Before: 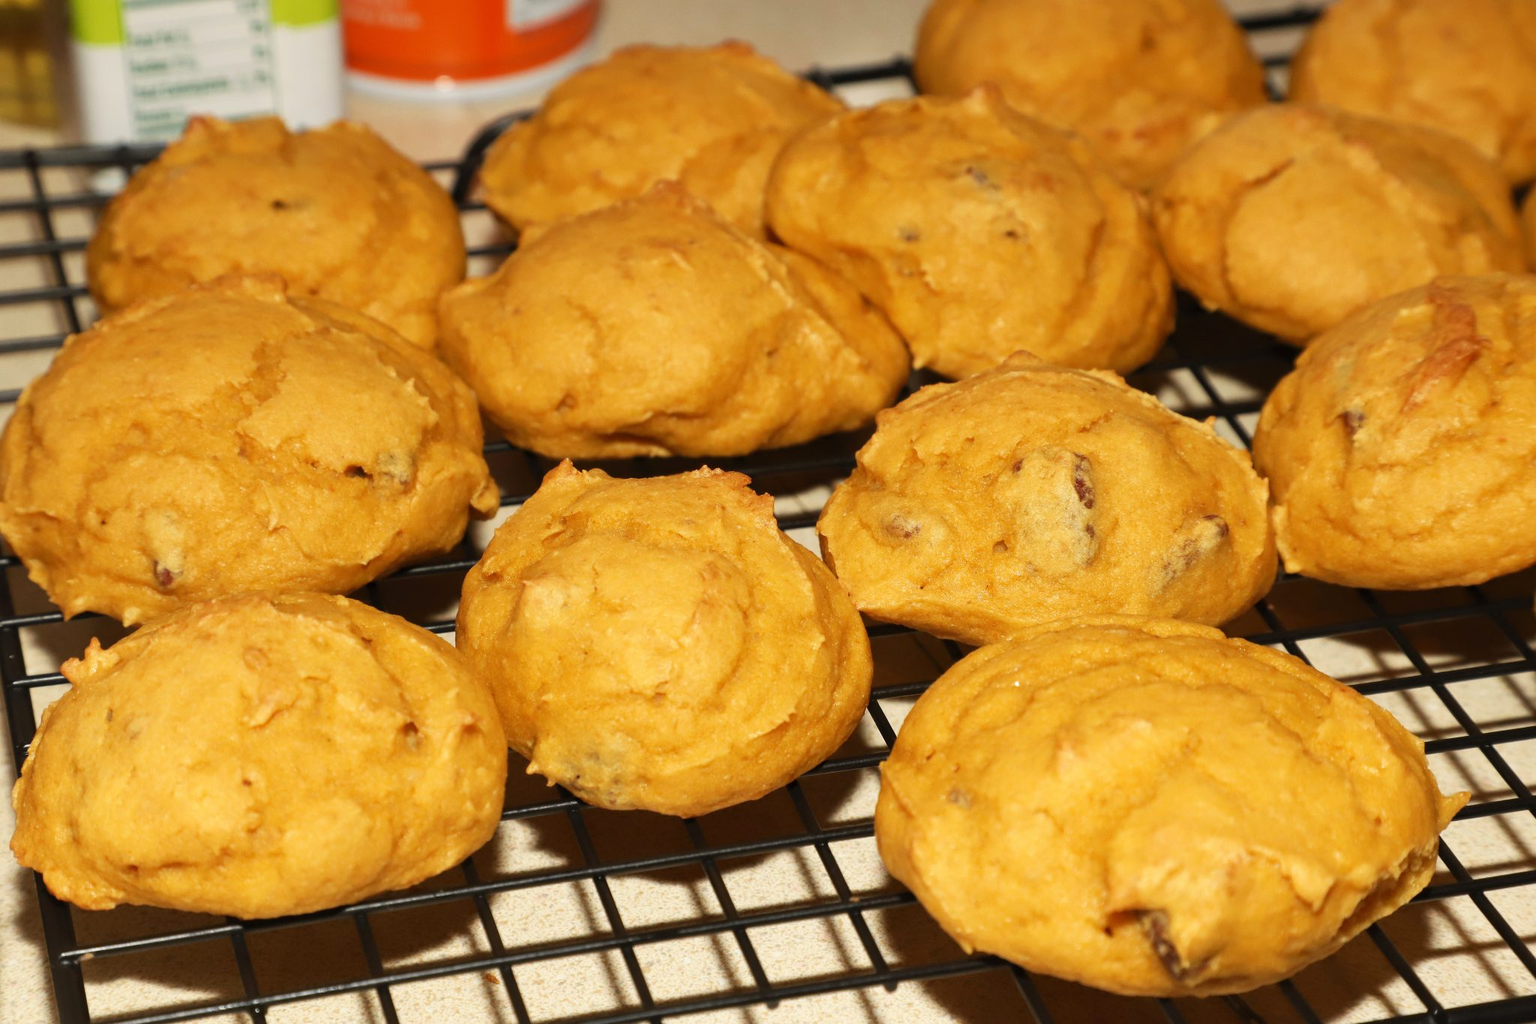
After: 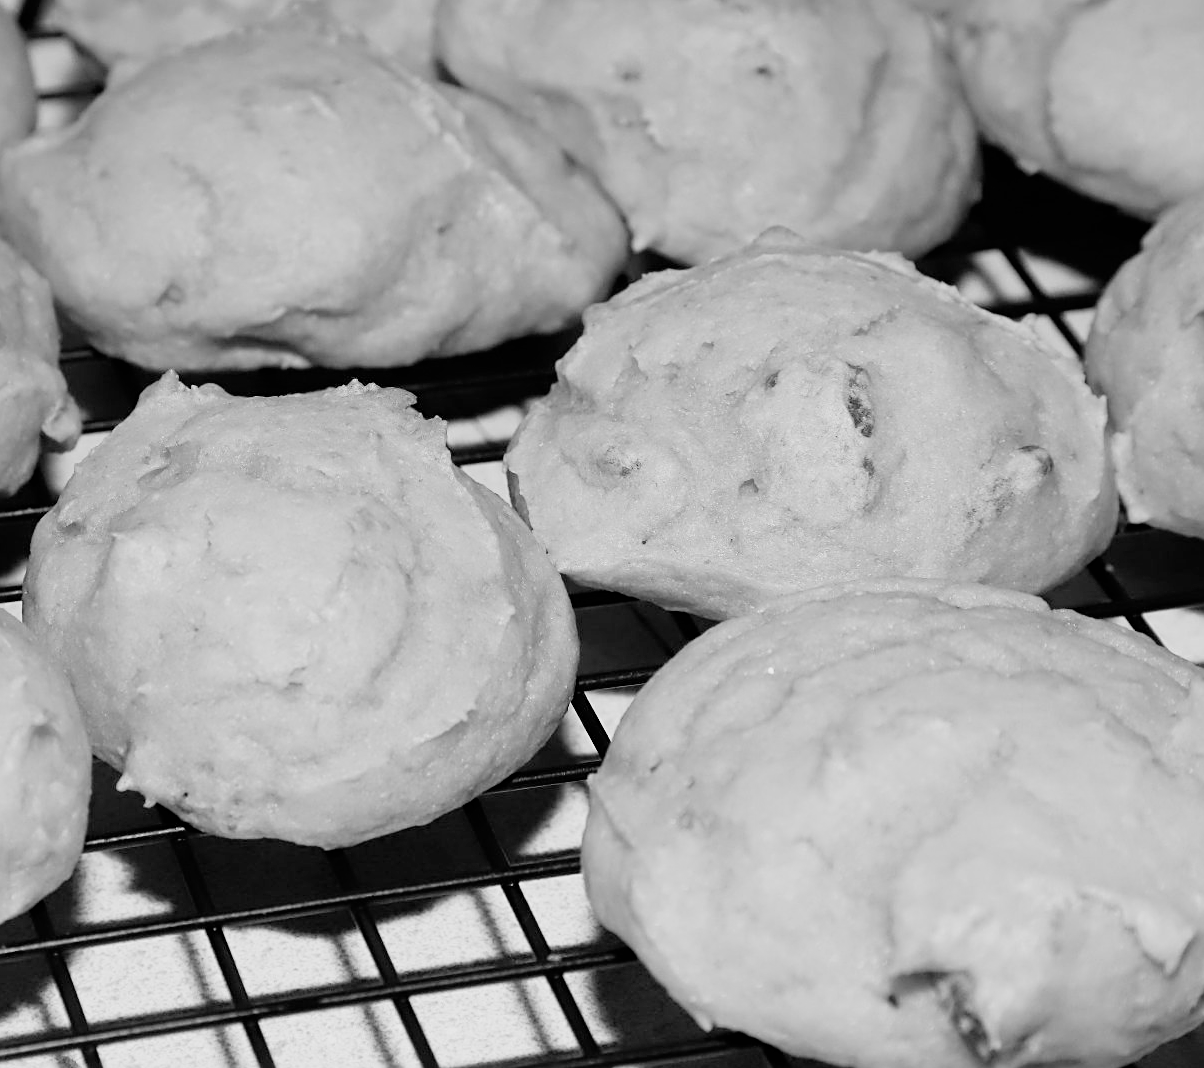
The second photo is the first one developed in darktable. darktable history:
crop and rotate: left 28.565%, top 17.693%, right 12.642%, bottom 4.058%
filmic rgb: black relative exposure -7.65 EV, white relative exposure 4.56 EV, hardness 3.61
velvia: on, module defaults
color balance rgb: linear chroma grading › global chroma 8.927%, perceptual saturation grading › global saturation 34.632%, perceptual saturation grading › highlights -29.948%, perceptual saturation grading › shadows 35.874%, global vibrance 20%
sharpen: on, module defaults
tone equalizer: -8 EV -0.746 EV, -7 EV -0.674 EV, -6 EV -0.621 EV, -5 EV -0.418 EV, -3 EV 0.396 EV, -2 EV 0.6 EV, -1 EV 0.685 EV, +0 EV 0.74 EV
color zones: curves: ch1 [(0, -0.394) (0.143, -0.394) (0.286, -0.394) (0.429, -0.392) (0.571, -0.391) (0.714, -0.391) (0.857, -0.391) (1, -0.394)]
